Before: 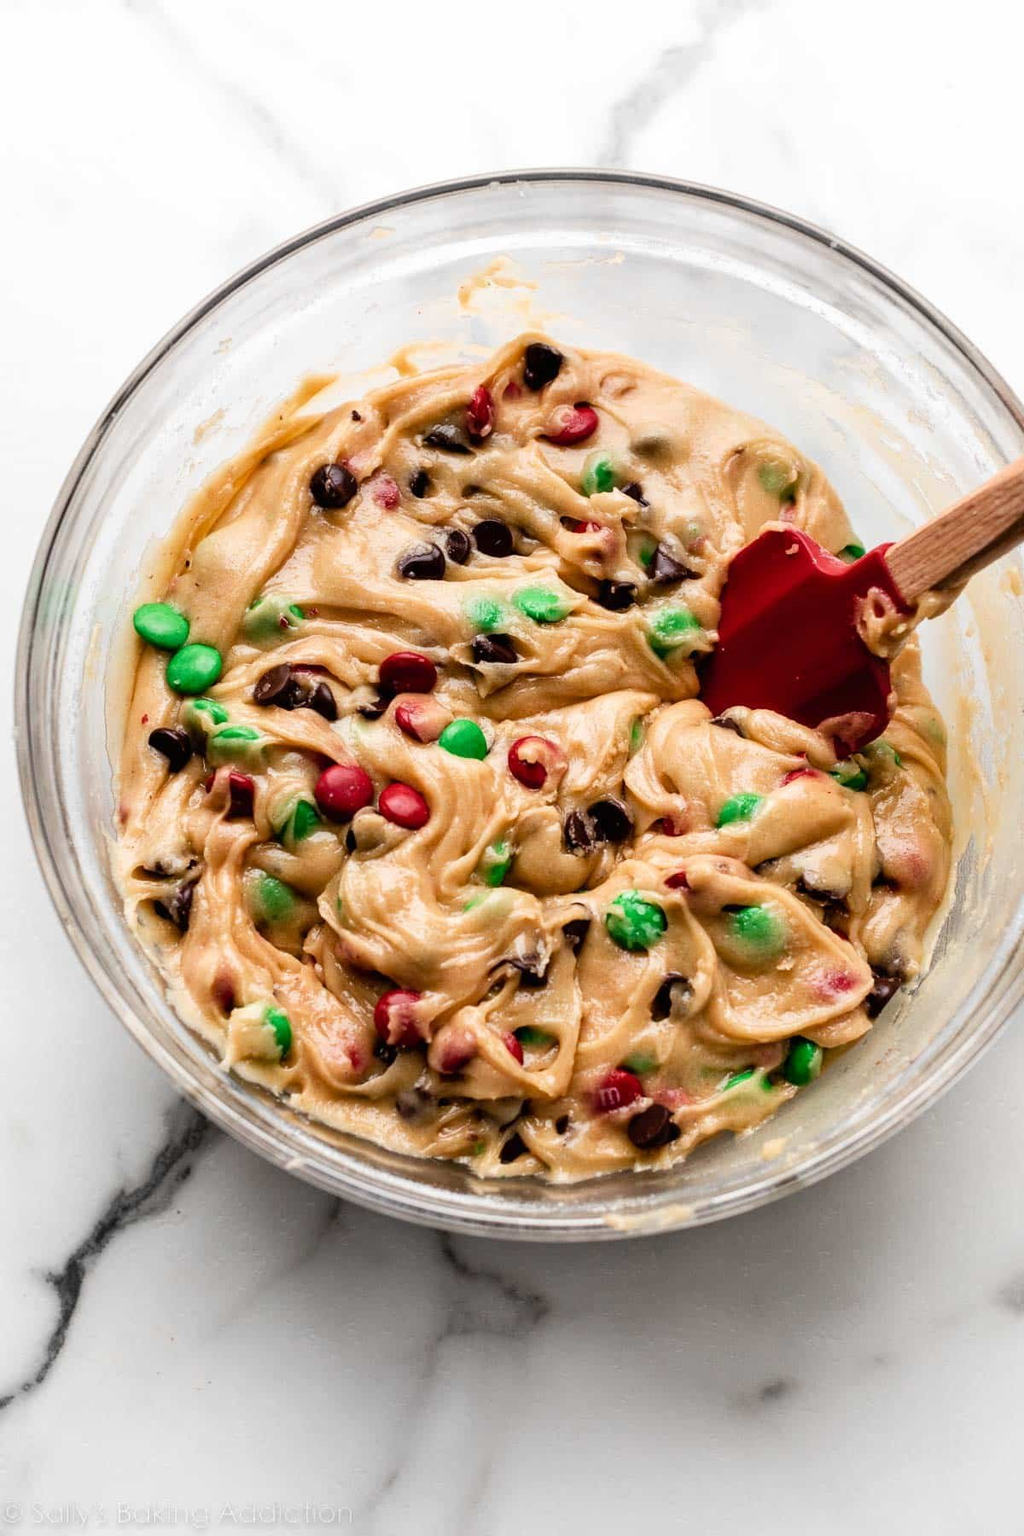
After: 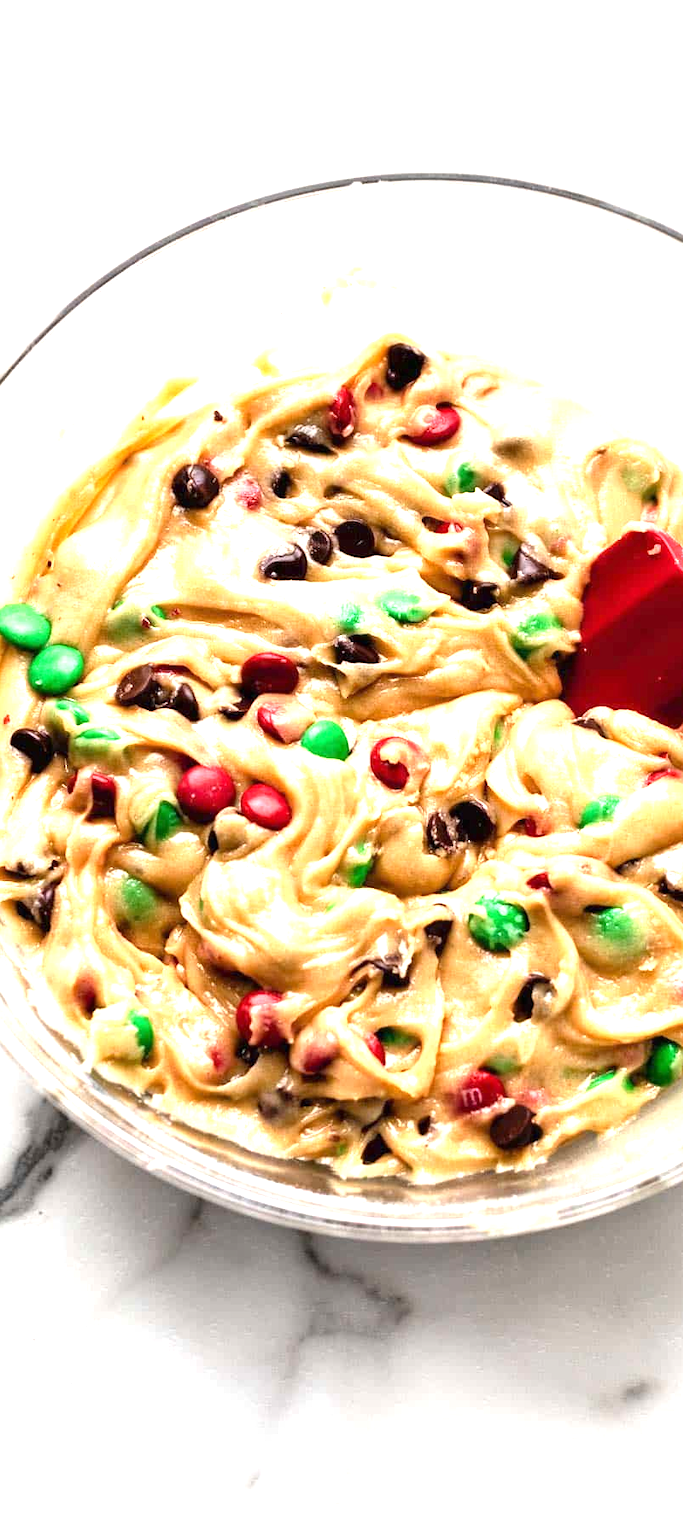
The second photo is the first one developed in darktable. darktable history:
exposure: exposure 1.25 EV, compensate exposure bias true, compensate highlight preservation false
crop and rotate: left 13.537%, right 19.796%
